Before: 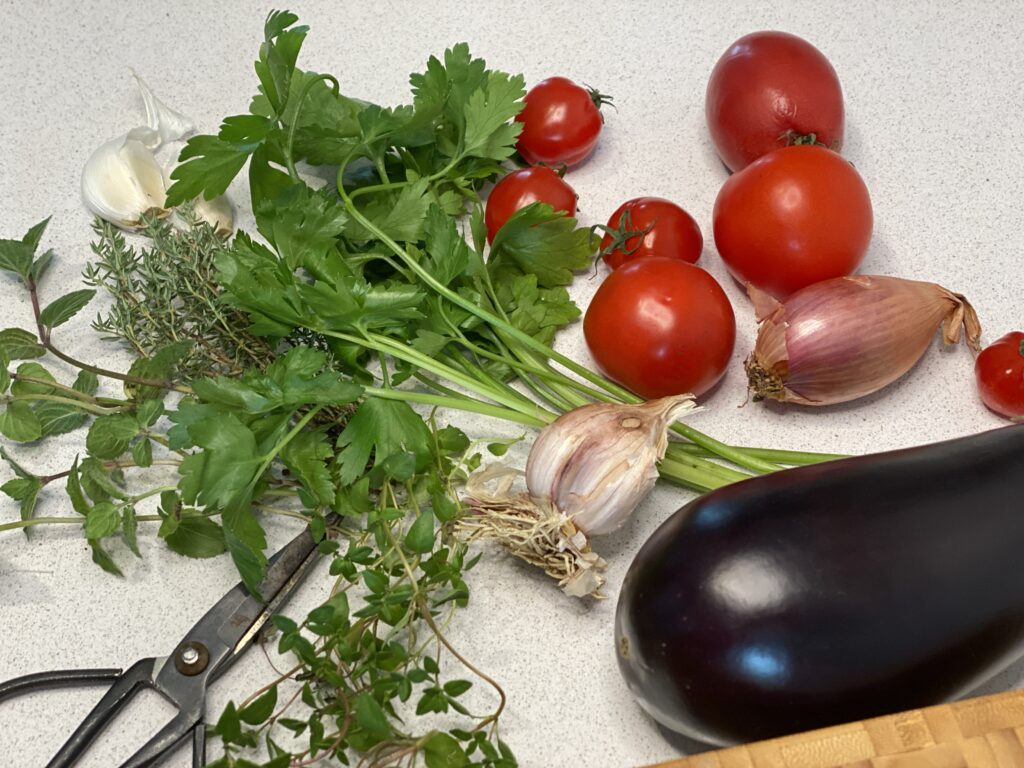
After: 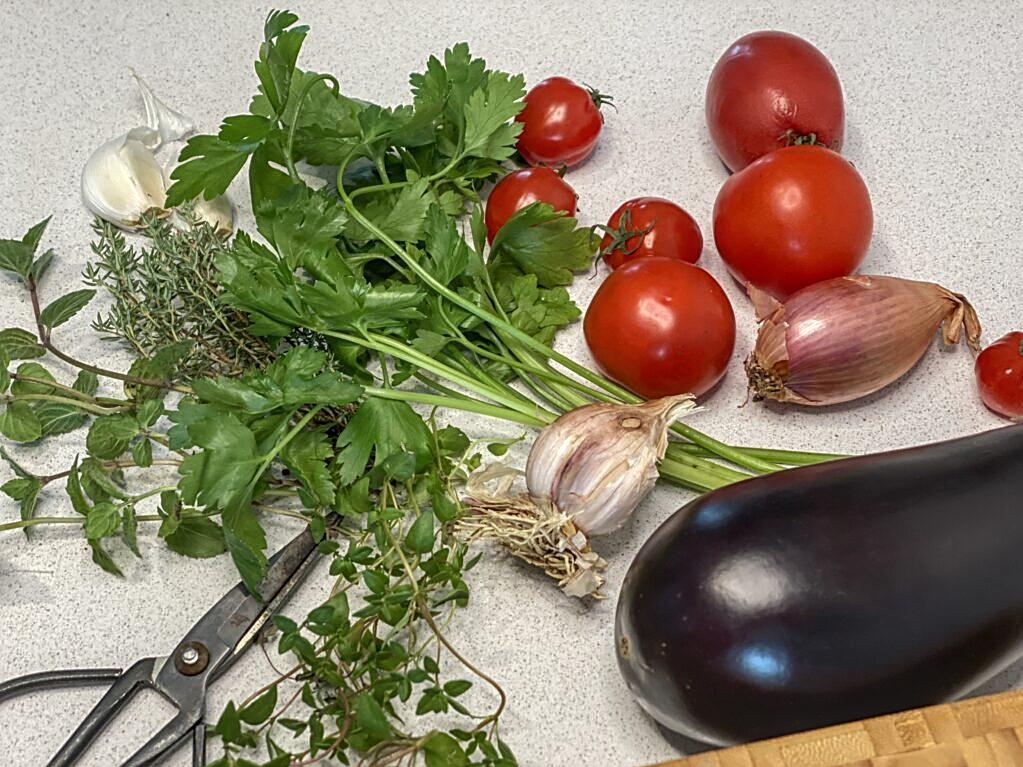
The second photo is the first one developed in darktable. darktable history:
sharpen: on, module defaults
crop: left 0.035%
local contrast: highlights 2%, shadows 7%, detail 133%
